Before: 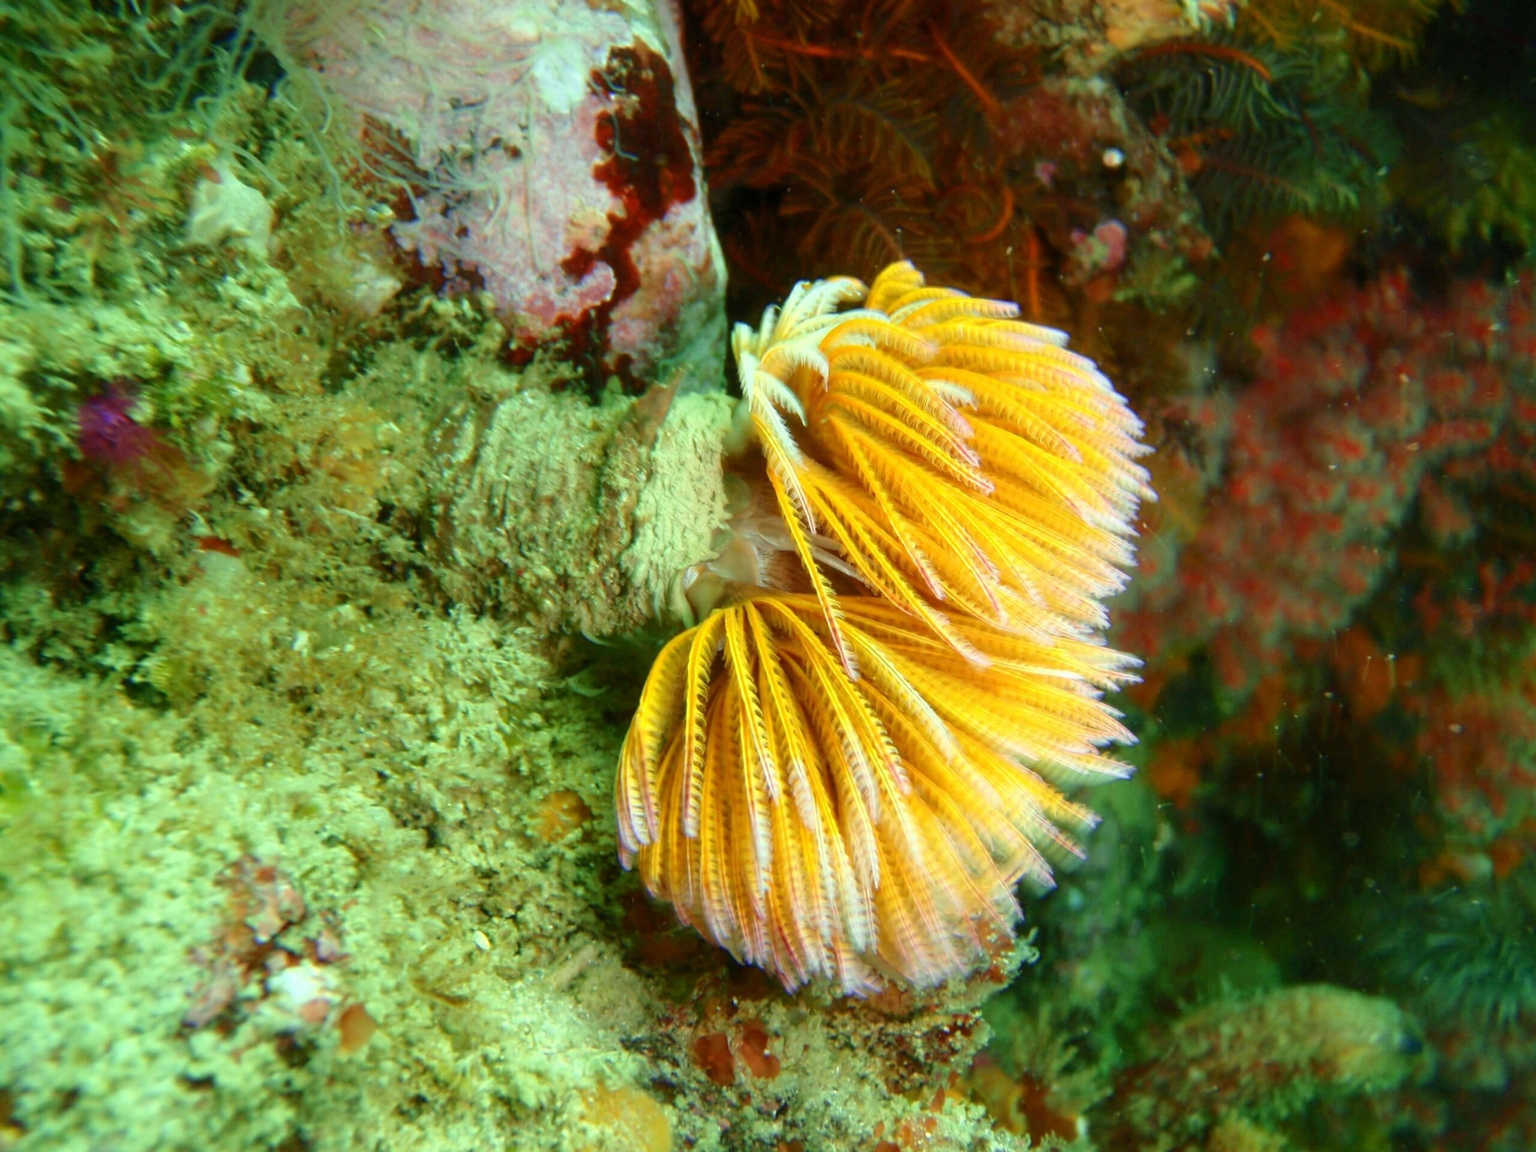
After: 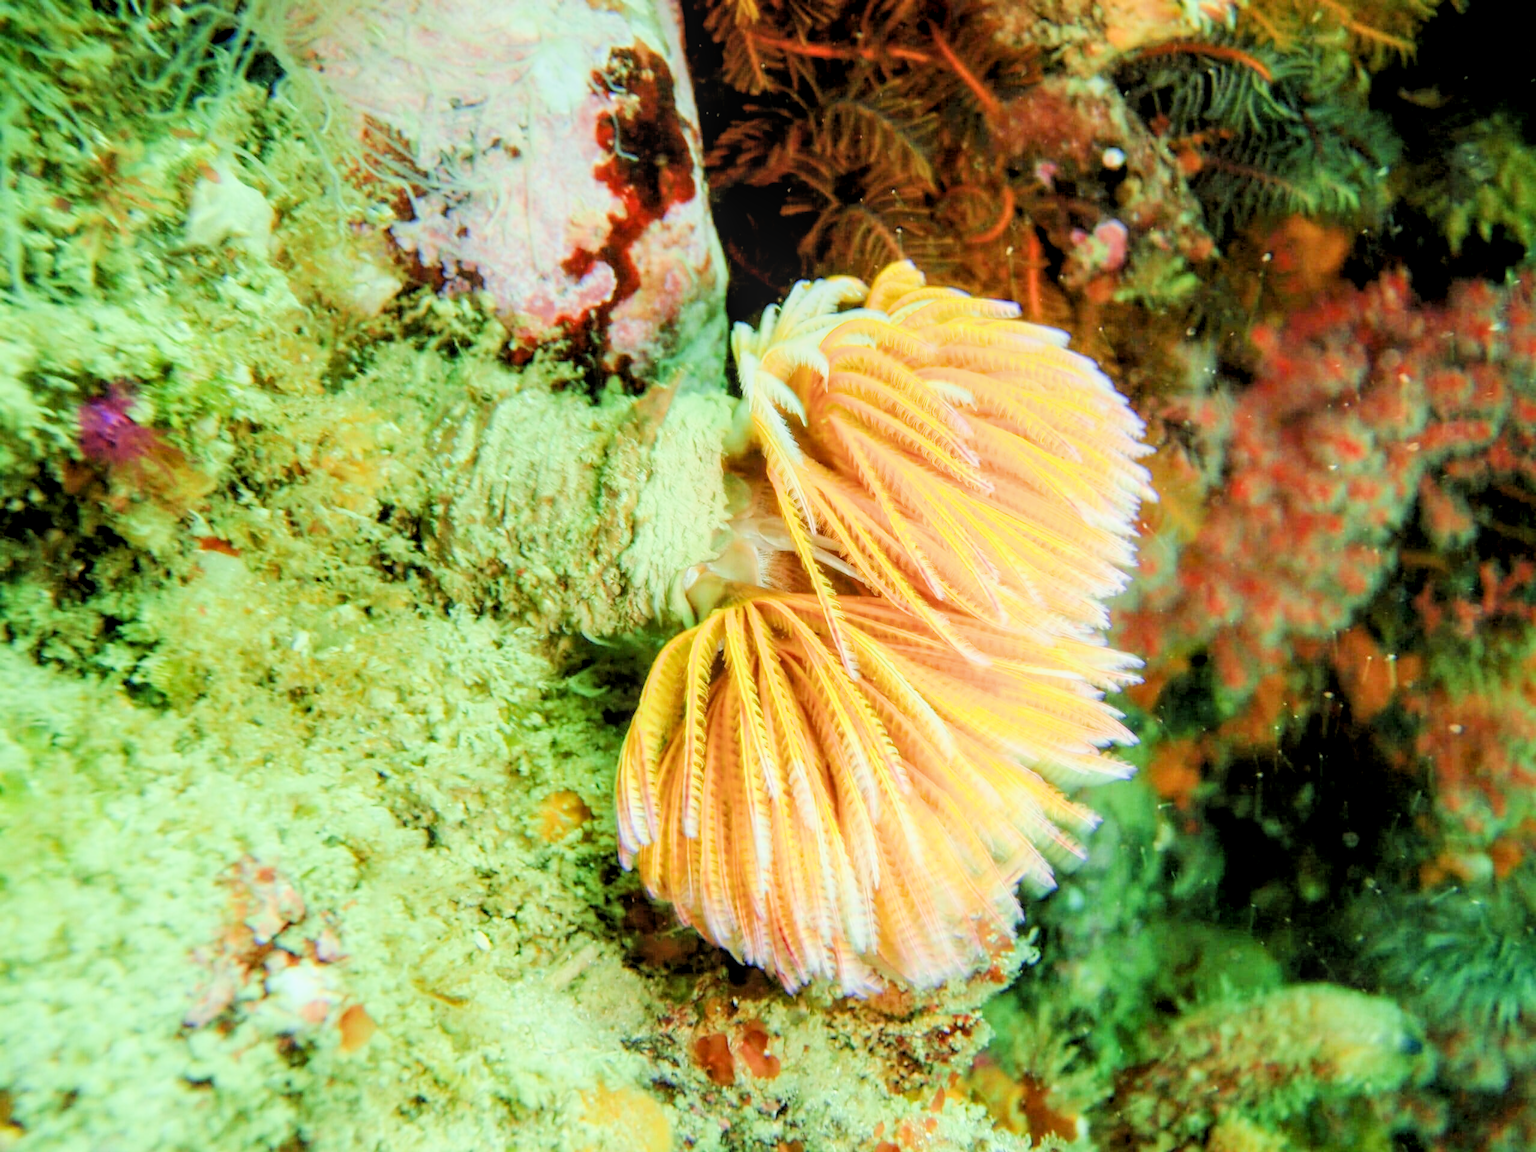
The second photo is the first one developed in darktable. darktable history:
tone equalizer: on, module defaults
filmic rgb: black relative exposure -4.14 EV, white relative exposure 5.1 EV, hardness 2.11, contrast 1.165
exposure: black level correction 0, exposure 1.379 EV, compensate exposure bias true, compensate highlight preservation false
rgb levels: levels [[0.013, 0.434, 0.89], [0, 0.5, 1], [0, 0.5, 1]]
local contrast: on, module defaults
